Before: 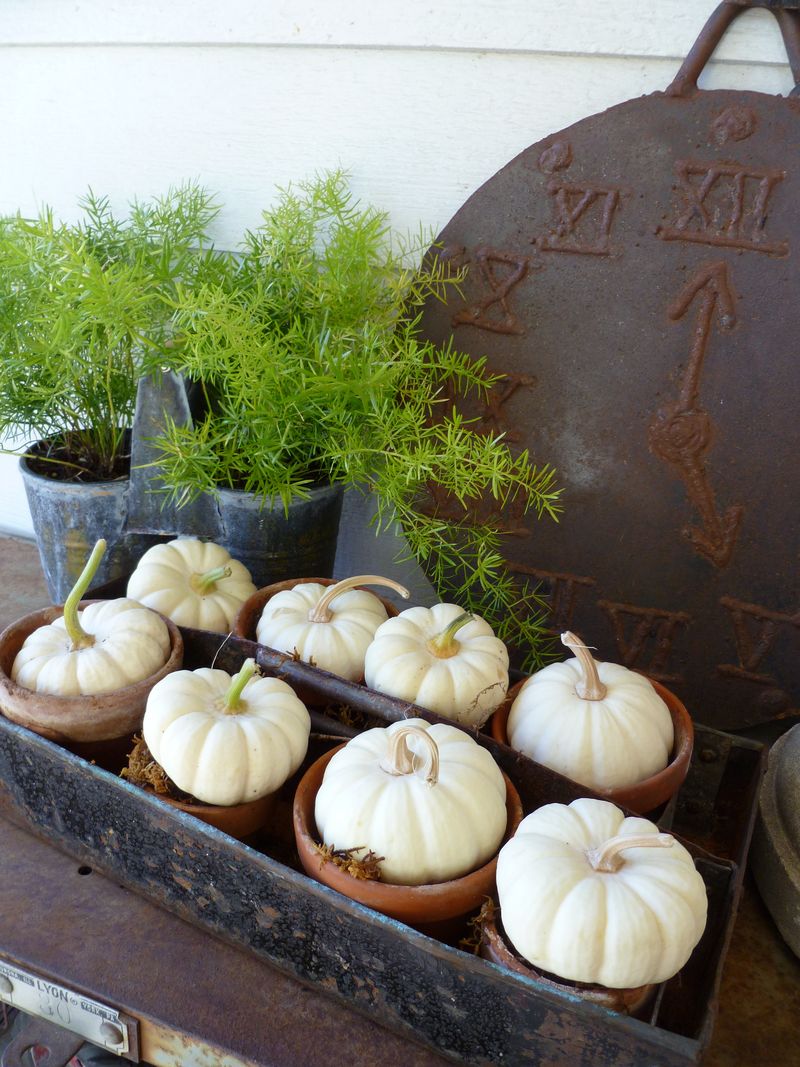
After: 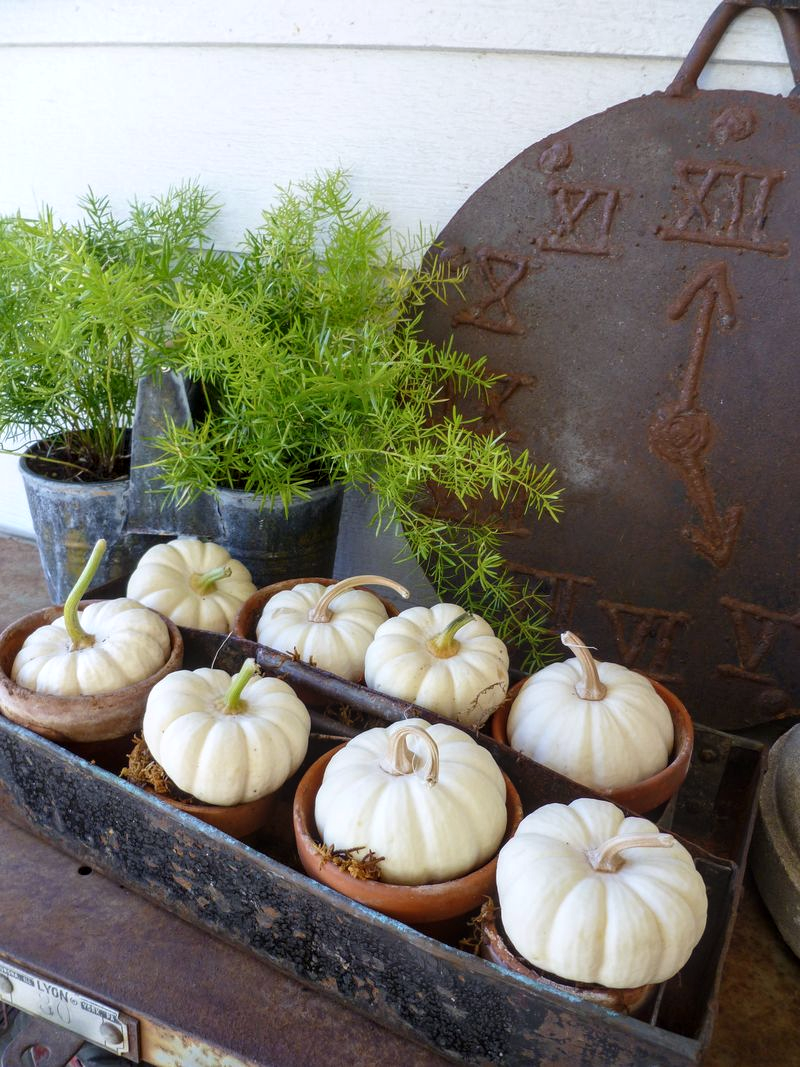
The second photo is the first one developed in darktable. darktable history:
local contrast: on, module defaults
white balance: red 1.009, blue 1.027
